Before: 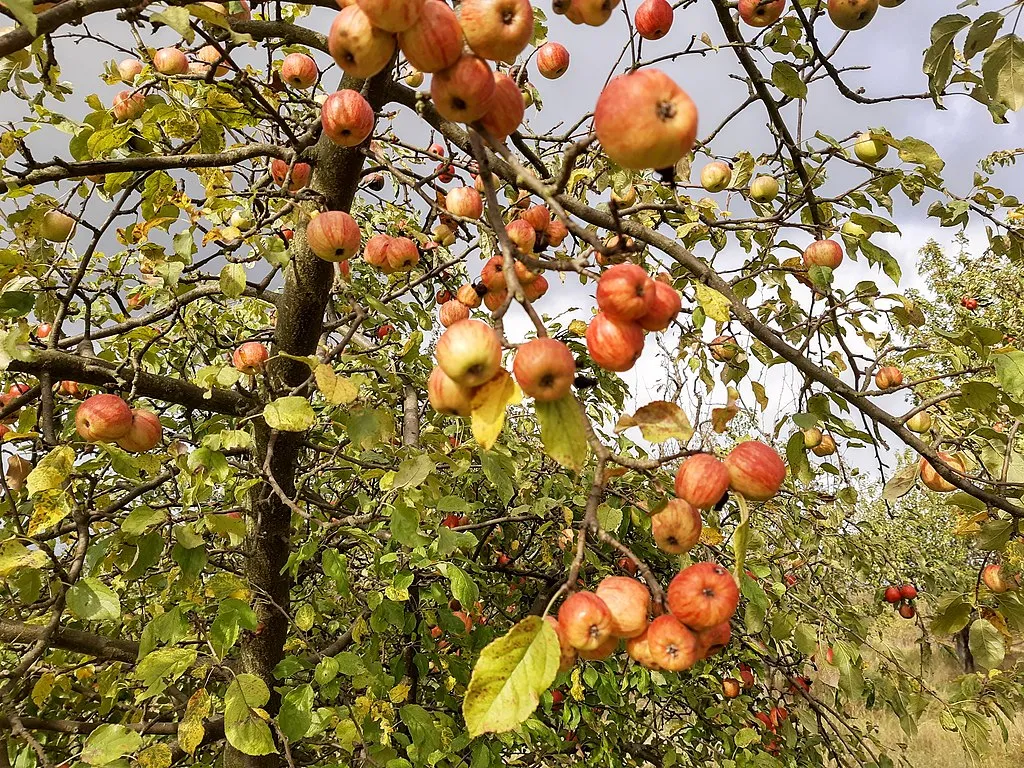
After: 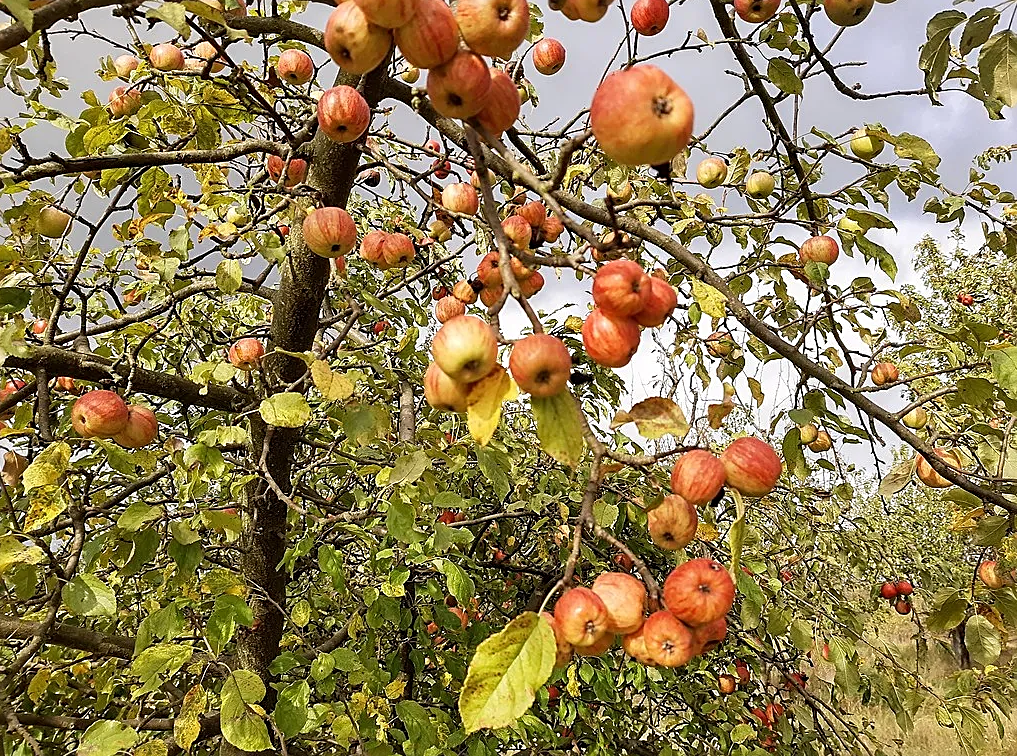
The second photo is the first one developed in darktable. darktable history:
crop: left 0.488%, top 0.593%, right 0.167%, bottom 0.904%
sharpen: on, module defaults
